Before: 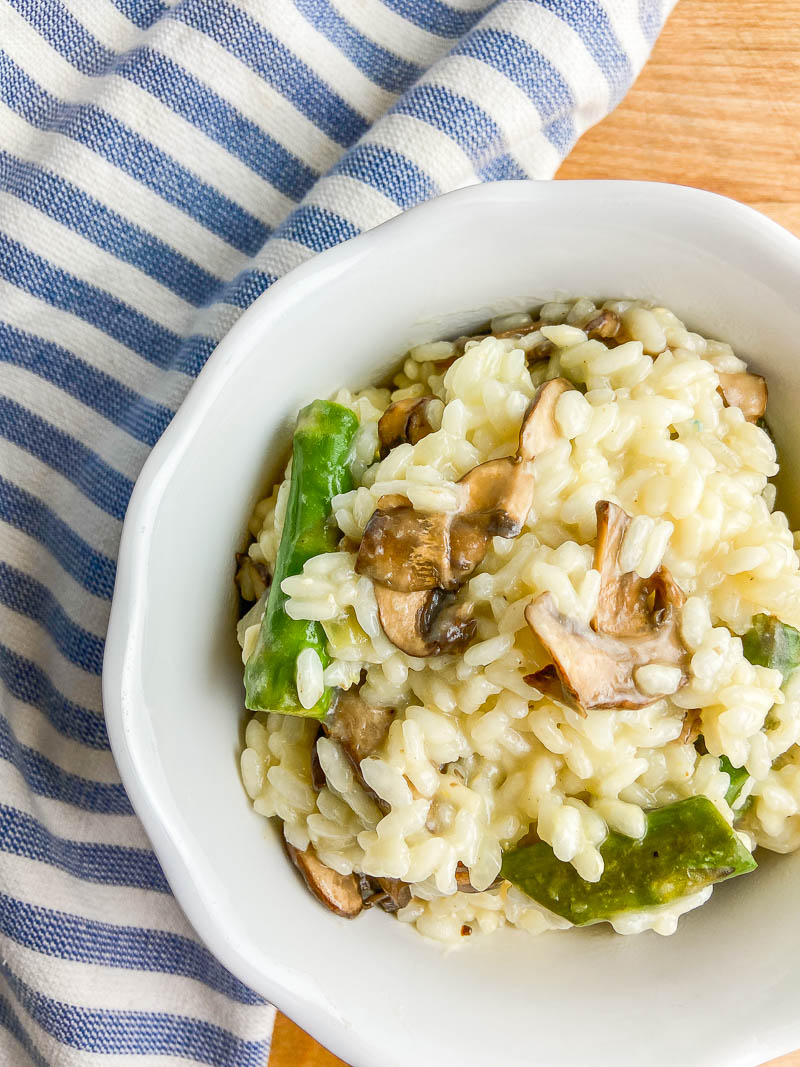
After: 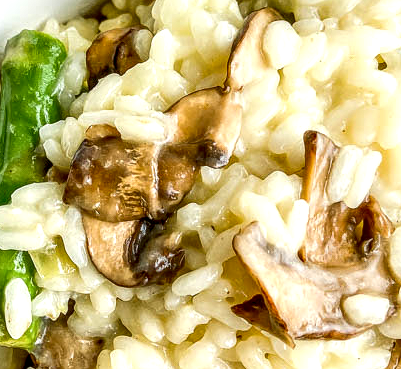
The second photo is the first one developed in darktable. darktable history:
exposure: exposure 0.197 EV, compensate highlight preservation false
crop: left 36.607%, top 34.735%, right 13.146%, bottom 30.611%
local contrast: highlights 60%, shadows 60%, detail 160%
